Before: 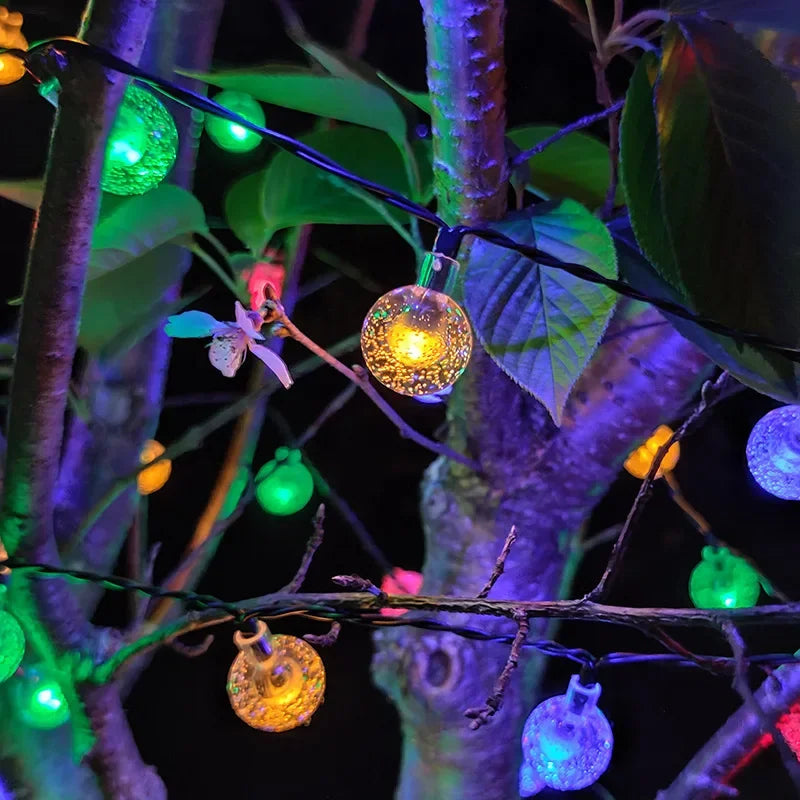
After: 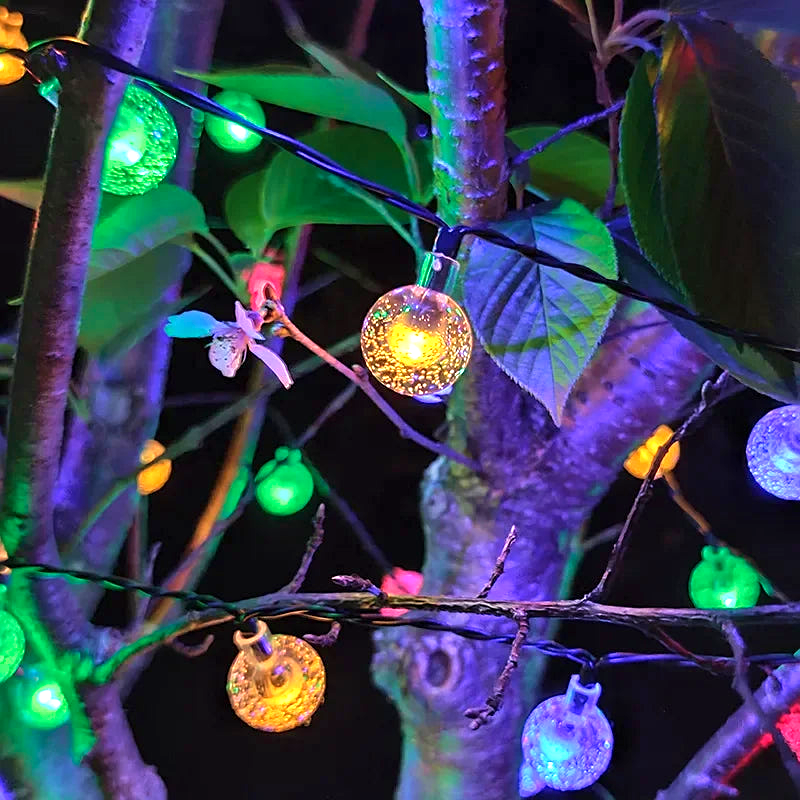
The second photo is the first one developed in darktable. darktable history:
sharpen: amount 0.217
velvia: on, module defaults
exposure: black level correction 0, exposure 0.7 EV, compensate highlight preservation false
